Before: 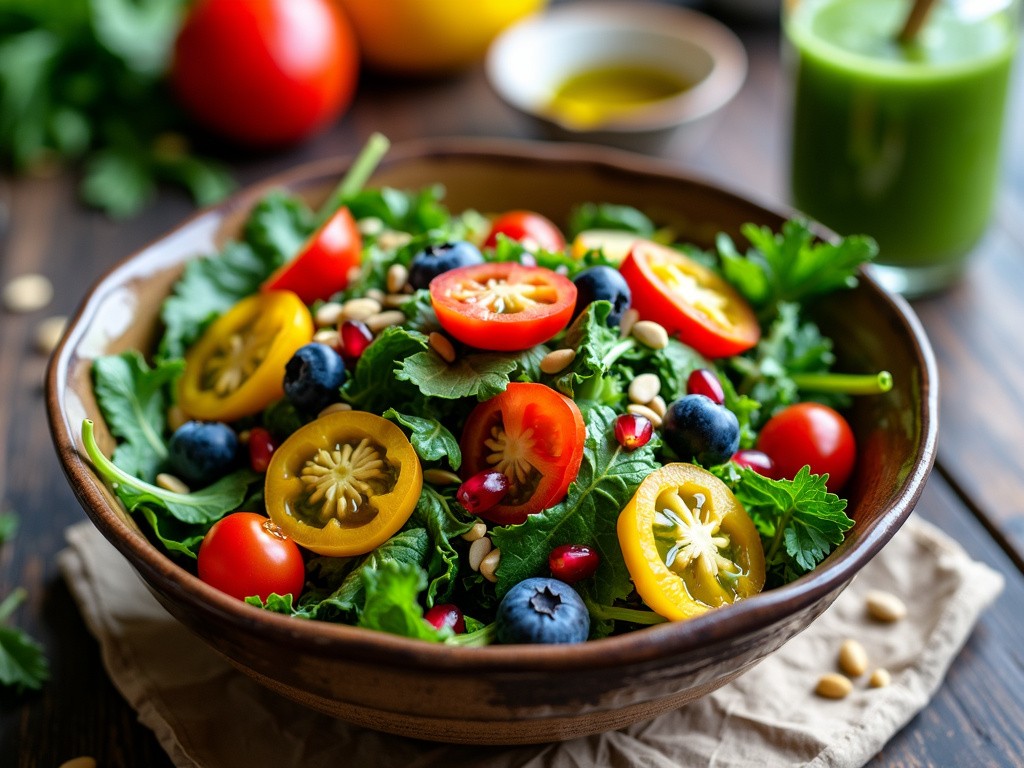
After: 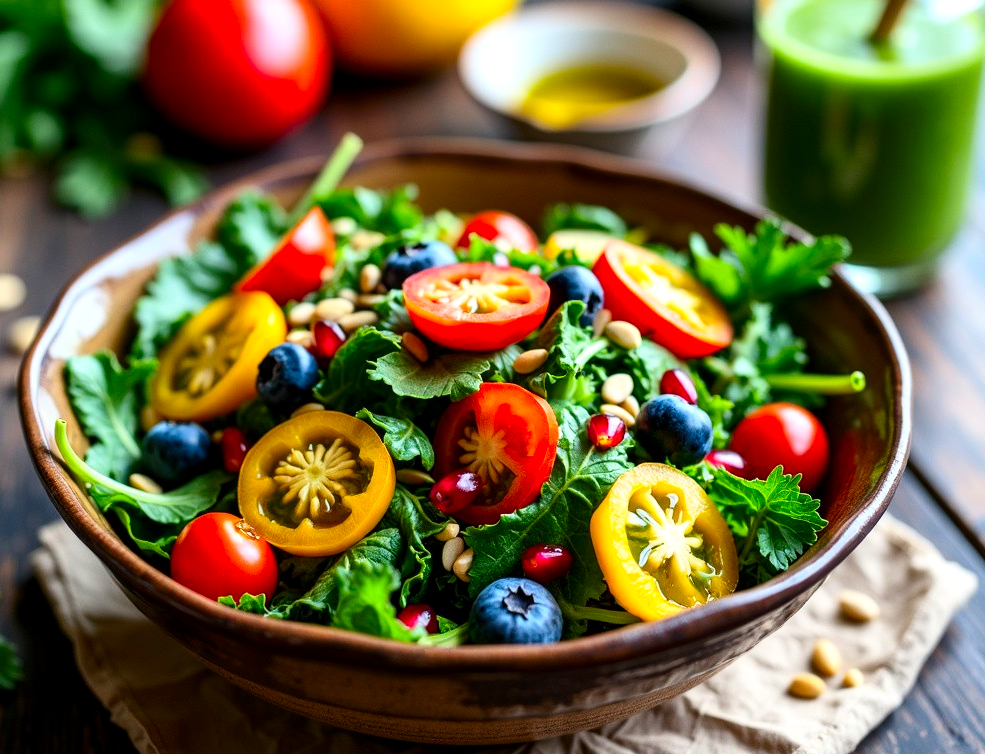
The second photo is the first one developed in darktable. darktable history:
crop and rotate: left 2.679%, right 1.042%, bottom 1.817%
contrast brightness saturation: contrast 0.232, brightness 0.107, saturation 0.294
local contrast: highlights 101%, shadows 101%, detail 120%, midtone range 0.2
